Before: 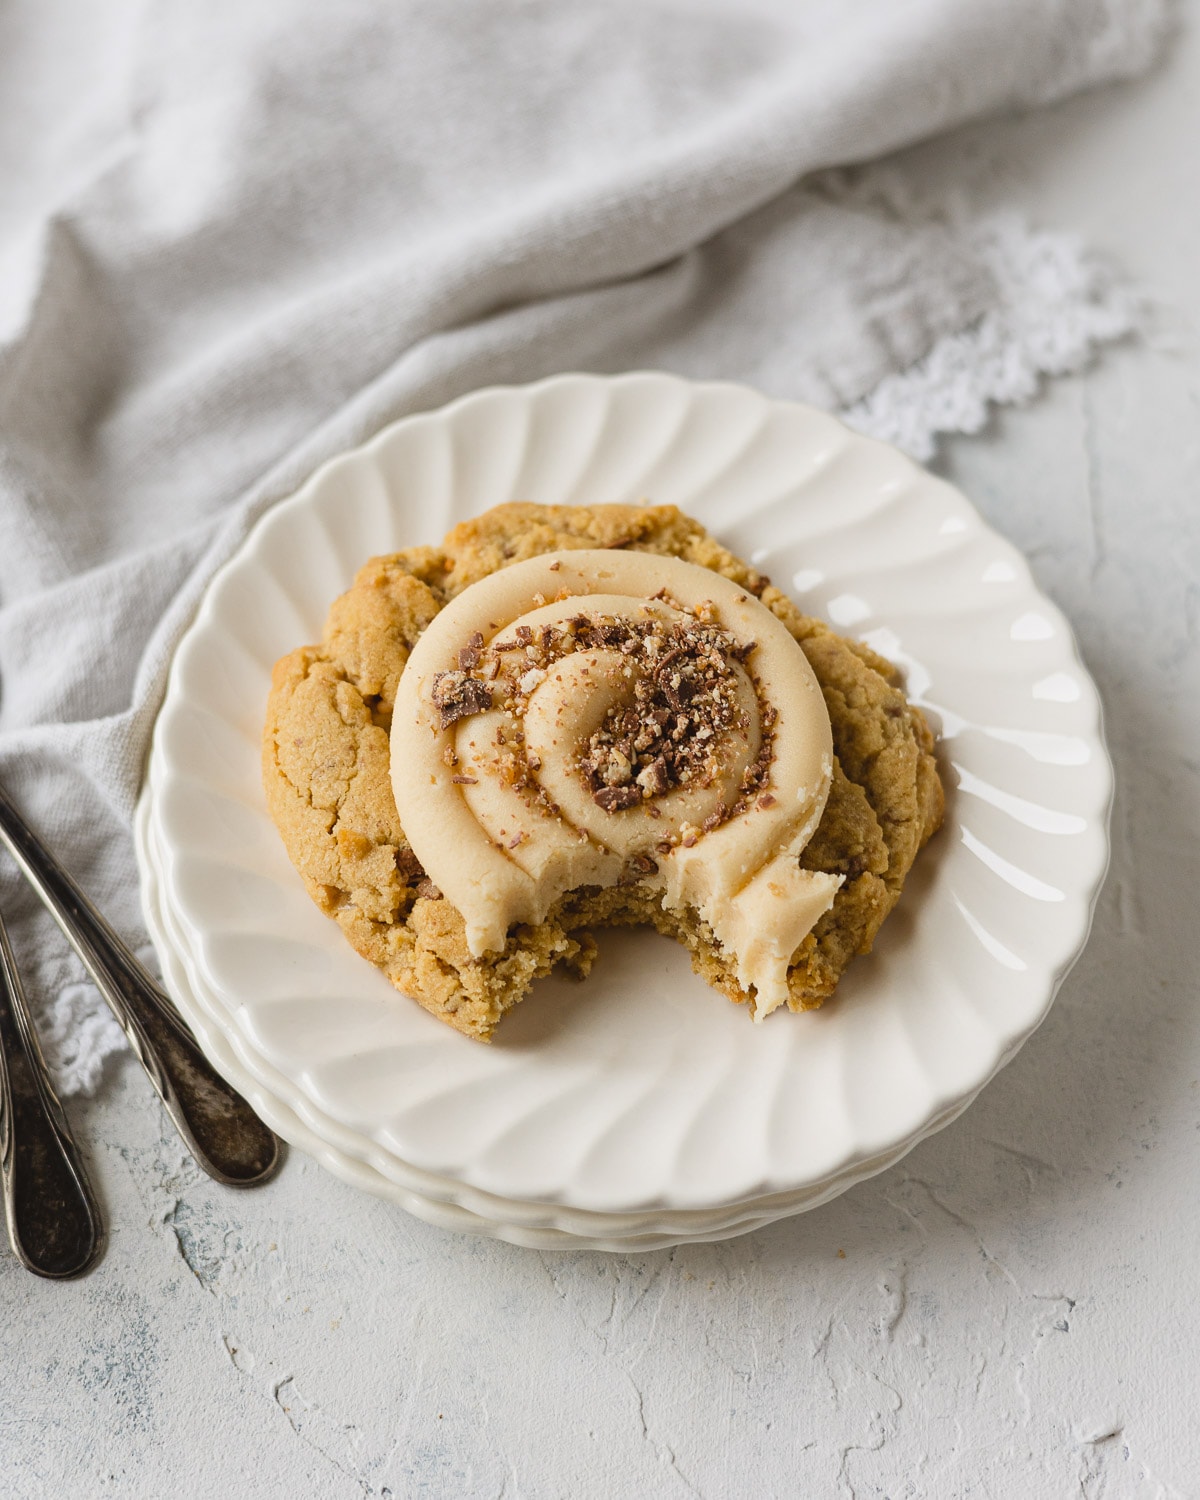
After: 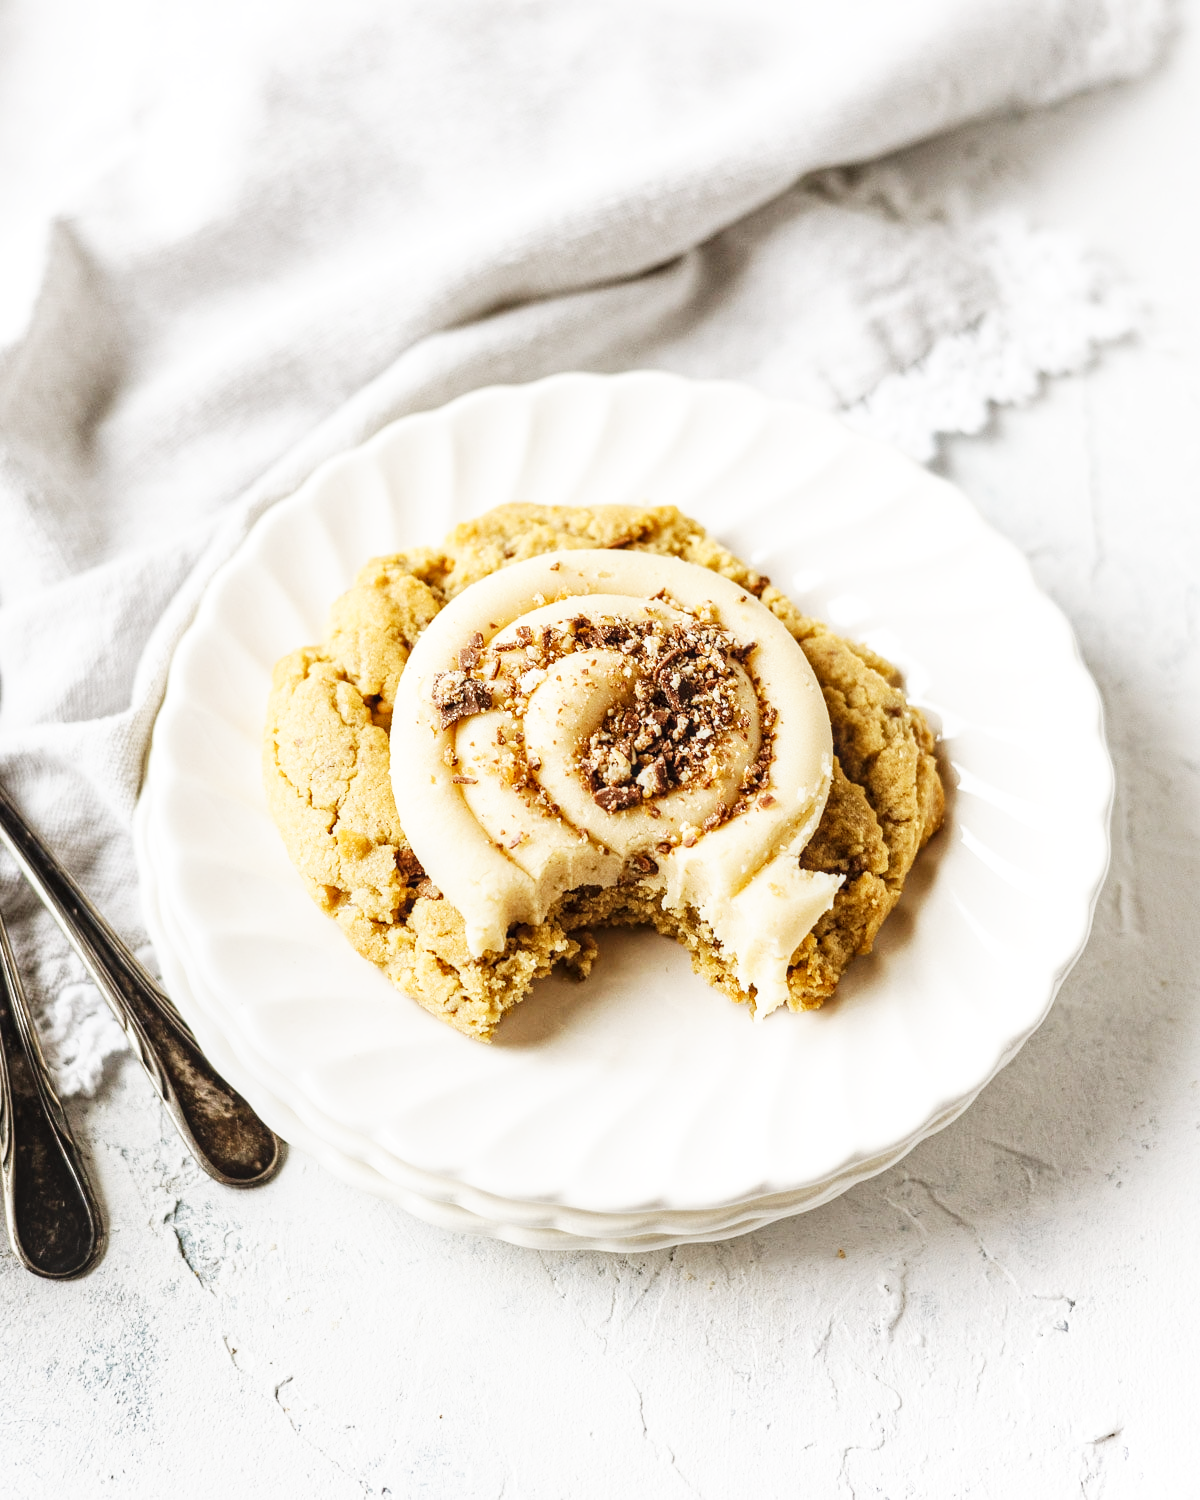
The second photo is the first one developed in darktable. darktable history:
exposure: exposure -0.114 EV, compensate highlight preservation false
local contrast: on, module defaults
base curve: curves: ch0 [(0, 0) (0.007, 0.004) (0.027, 0.03) (0.046, 0.07) (0.207, 0.54) (0.442, 0.872) (0.673, 0.972) (1, 1)], preserve colors none
color zones: curves: ch0 [(0, 0.5) (0.143, 0.5) (0.286, 0.5) (0.429, 0.504) (0.571, 0.5) (0.714, 0.509) (0.857, 0.5) (1, 0.5)]; ch1 [(0, 0.425) (0.143, 0.425) (0.286, 0.375) (0.429, 0.405) (0.571, 0.5) (0.714, 0.47) (0.857, 0.425) (1, 0.435)]; ch2 [(0, 0.5) (0.143, 0.5) (0.286, 0.5) (0.429, 0.517) (0.571, 0.5) (0.714, 0.51) (0.857, 0.5) (1, 0.5)]
